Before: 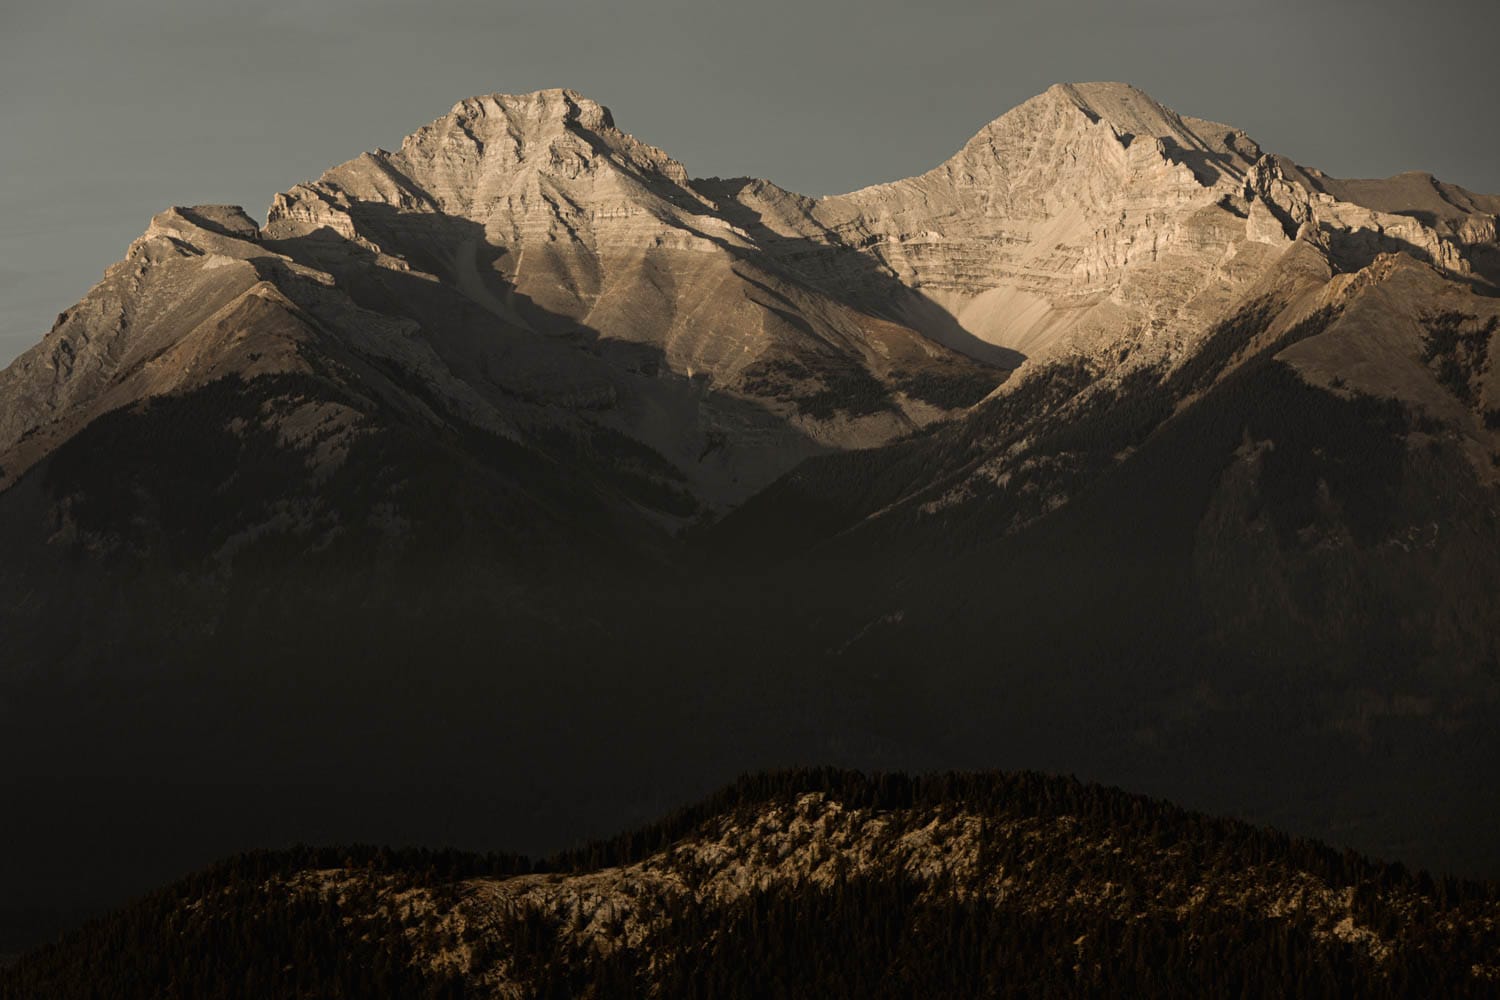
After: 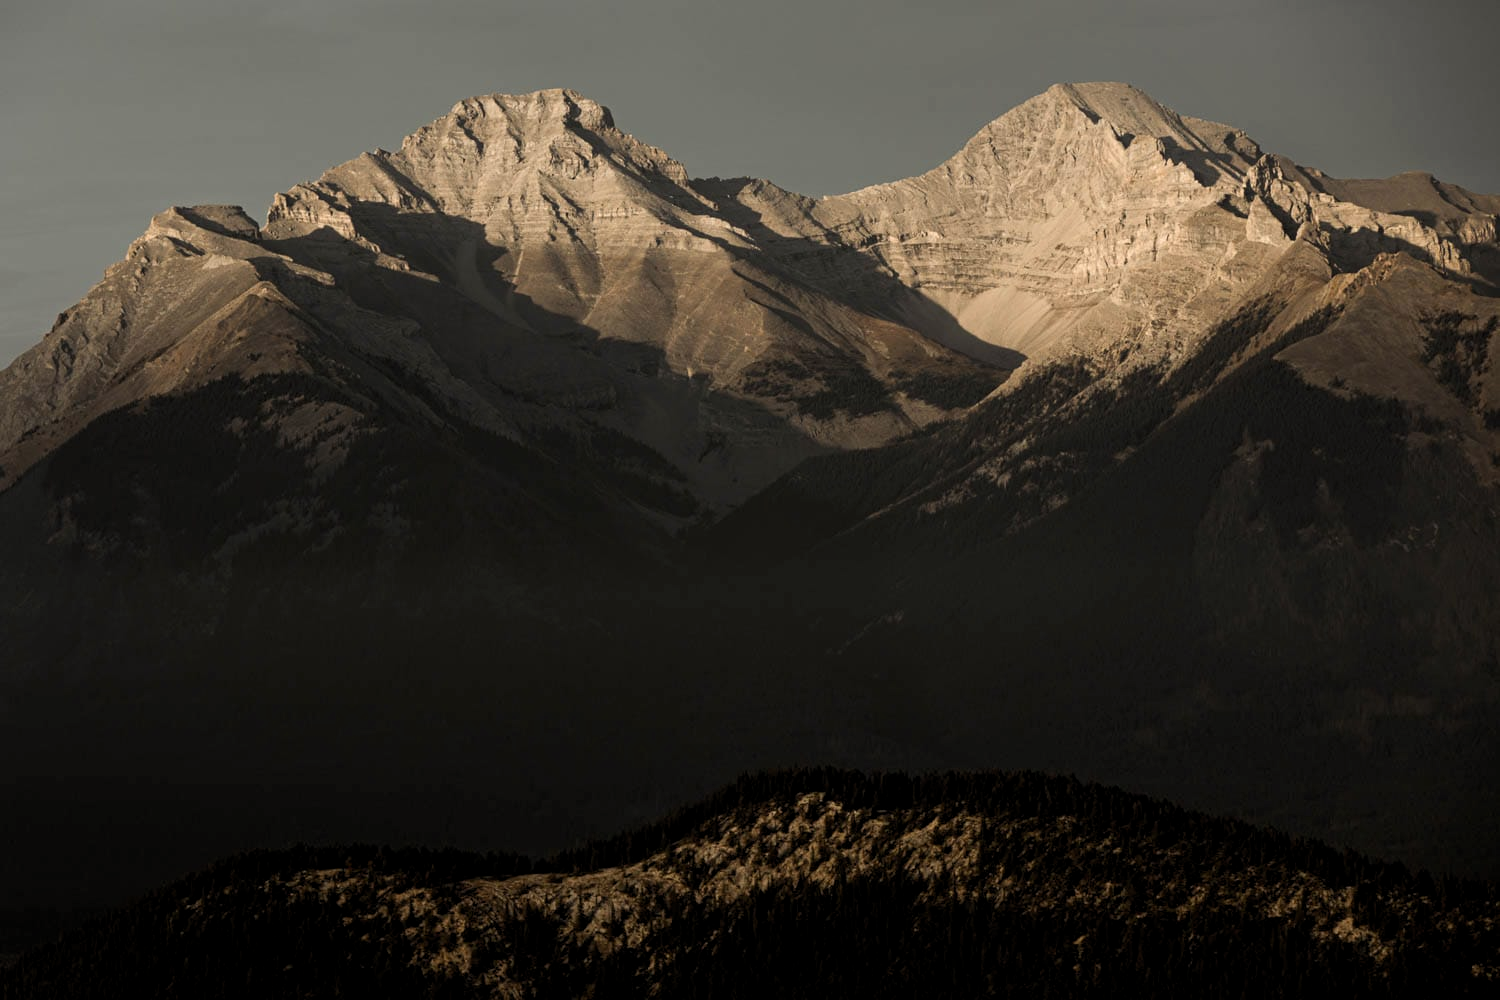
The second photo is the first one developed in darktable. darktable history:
levels: levels [0.026, 0.507, 0.987]
tone equalizer: on, module defaults
